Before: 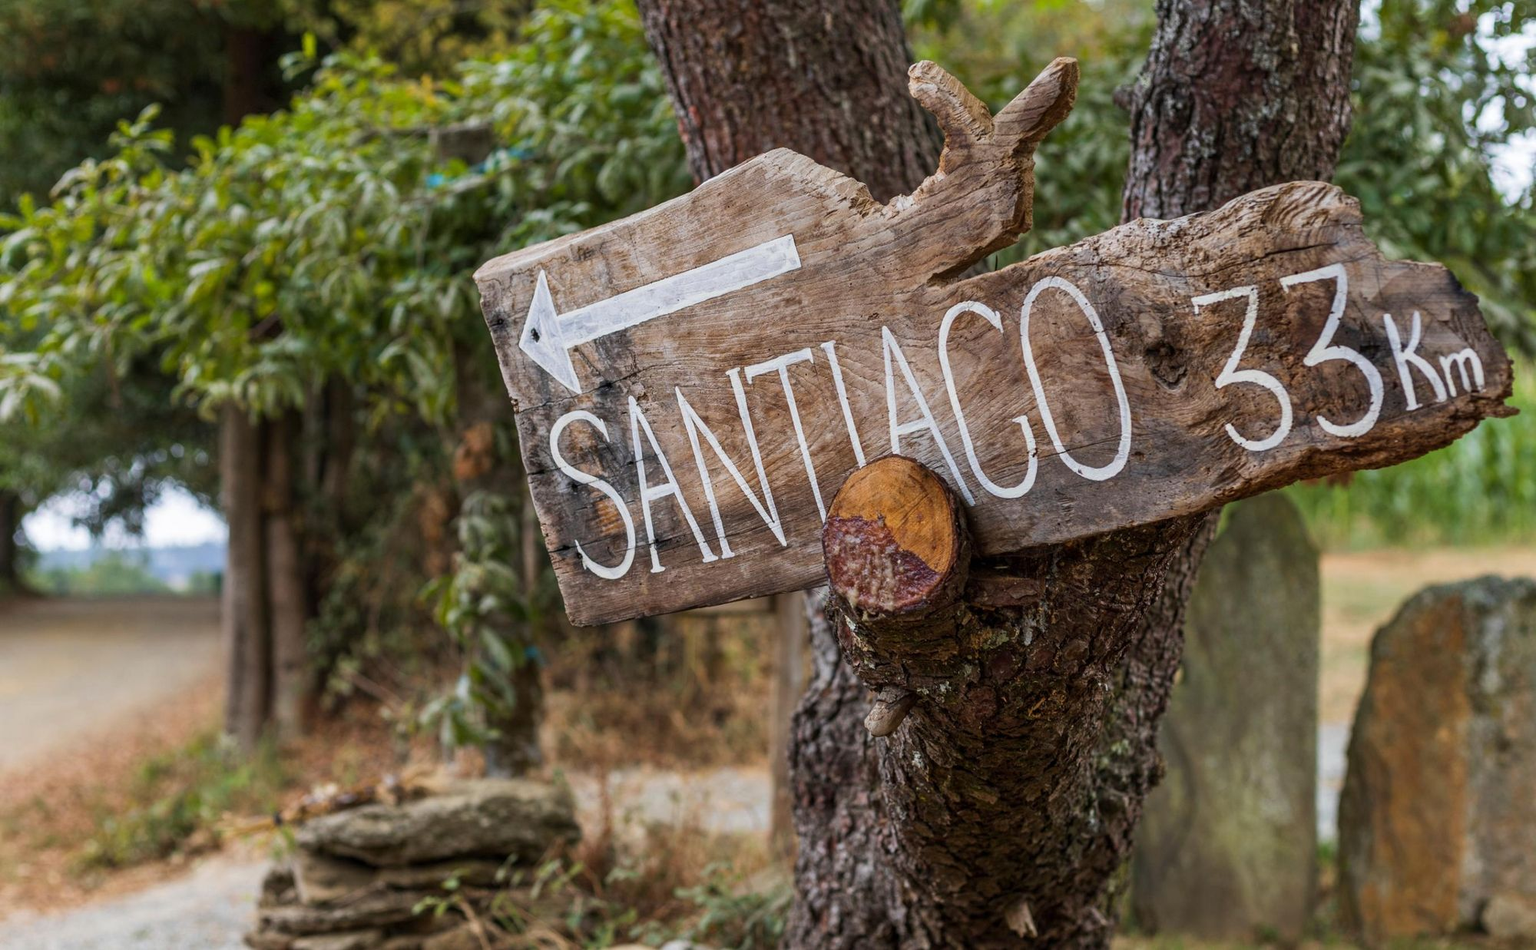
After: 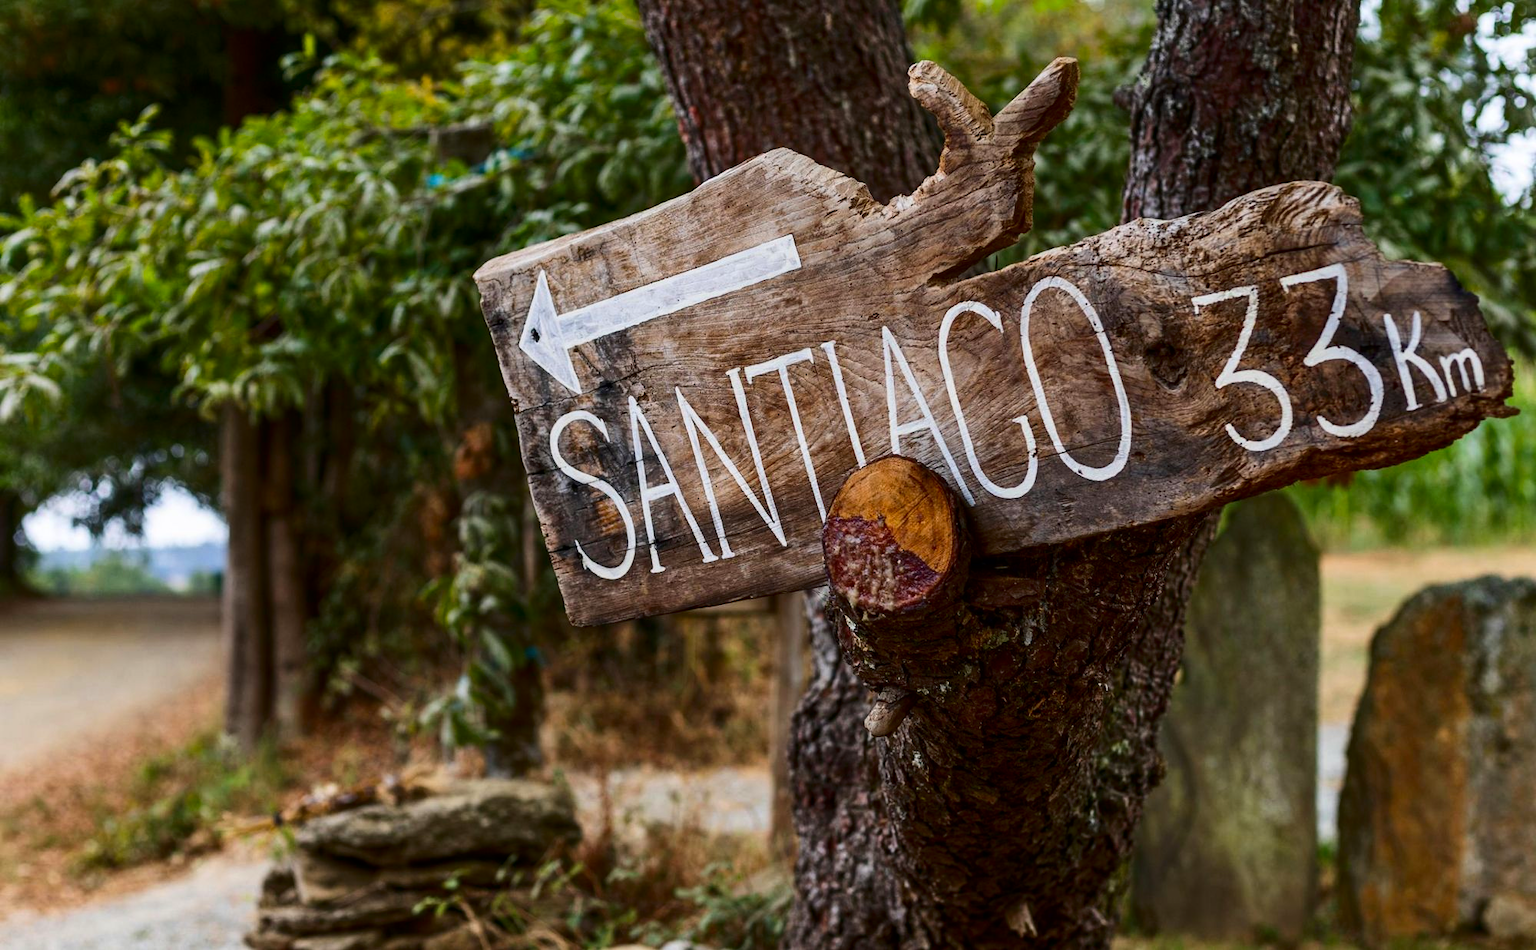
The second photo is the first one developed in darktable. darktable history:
contrast brightness saturation: contrast 0.191, brightness -0.107, saturation 0.206
